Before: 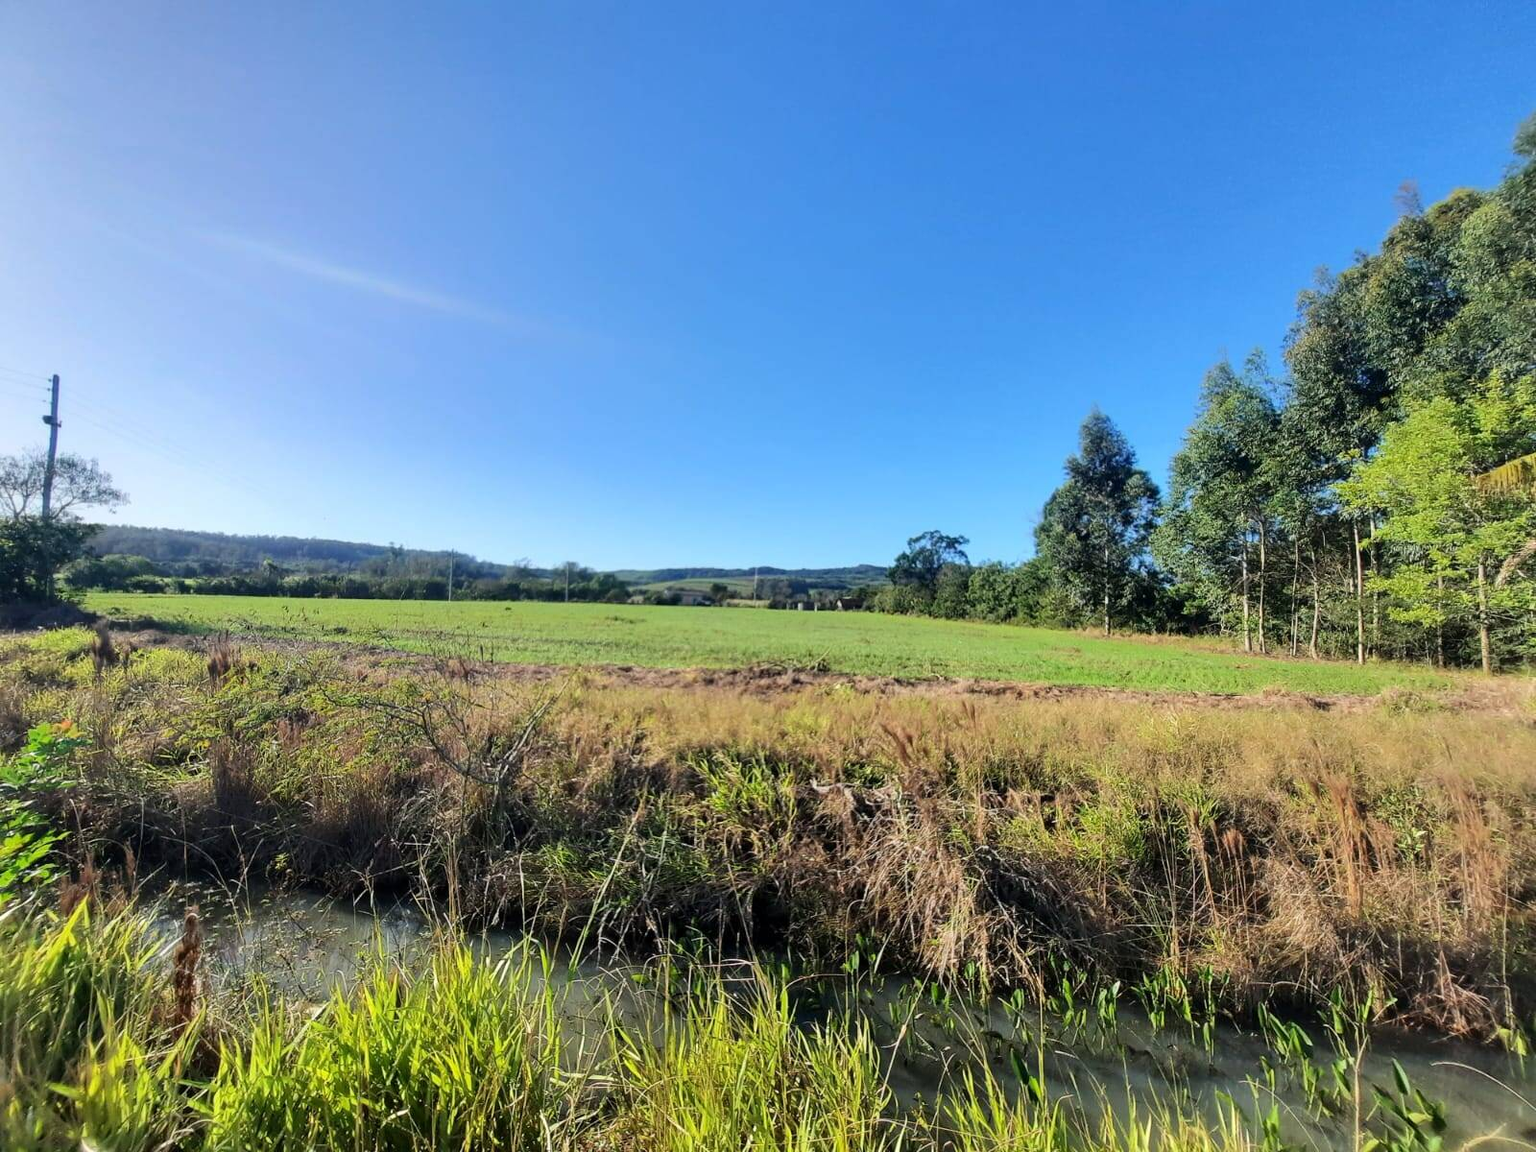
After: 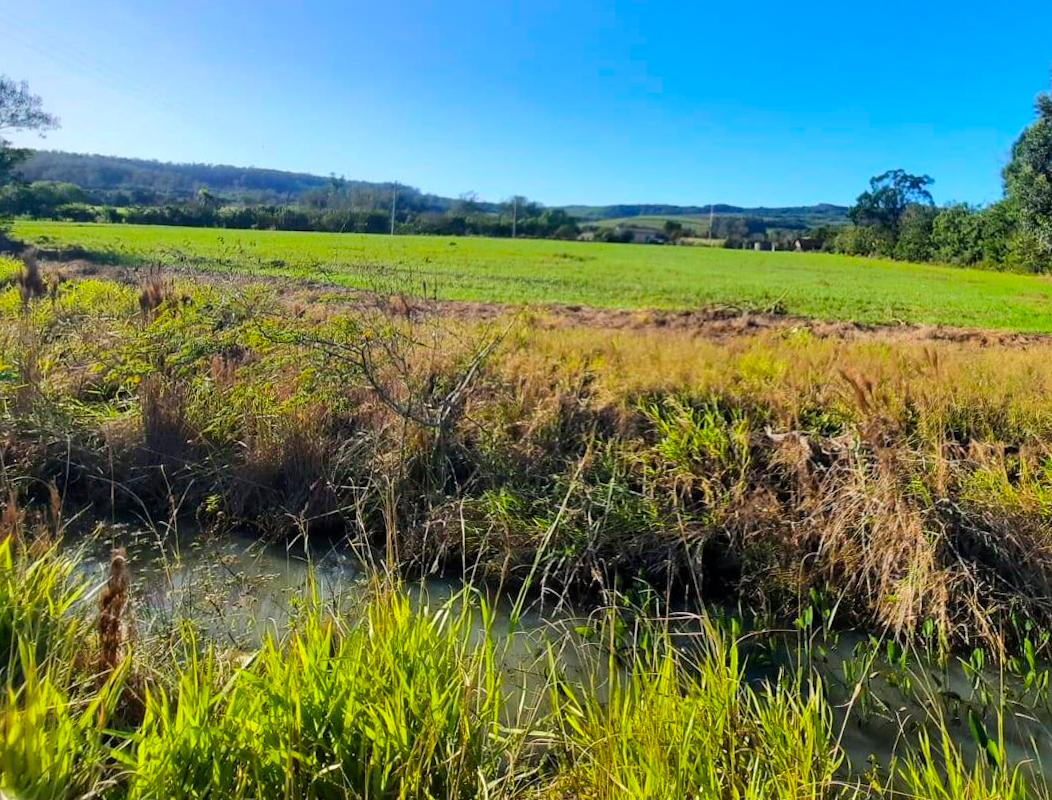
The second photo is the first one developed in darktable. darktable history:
shadows and highlights: shadows 24.83, highlights -26.58
color balance rgb: linear chroma grading › global chroma 8.96%, perceptual saturation grading › global saturation 13.512%, global vibrance 25.438%
crop and rotate: angle -0.9°, left 3.817%, top 31.867%, right 29.057%
